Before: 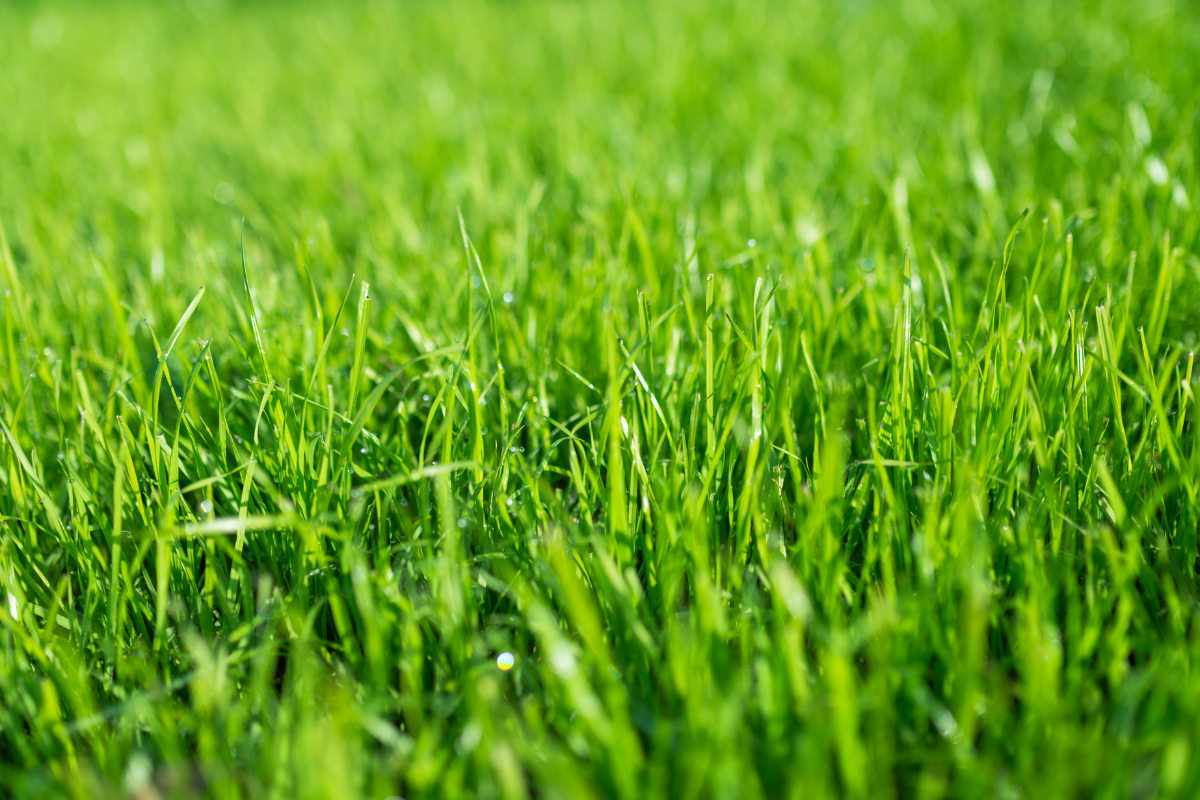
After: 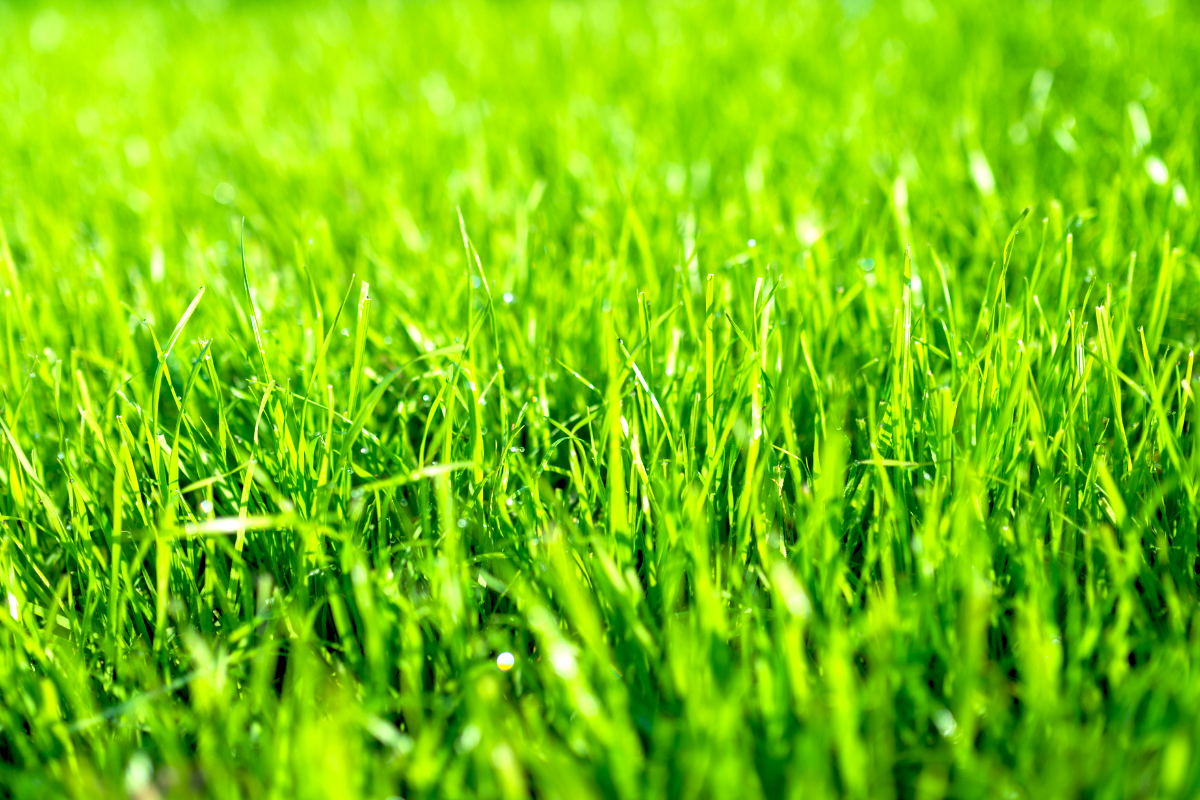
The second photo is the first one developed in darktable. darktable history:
exposure: black level correction 0.012, exposure 0.7 EV, compensate exposure bias true, compensate highlight preservation false
tone equalizer: on, module defaults
color balance rgb: perceptual saturation grading › global saturation 10%
